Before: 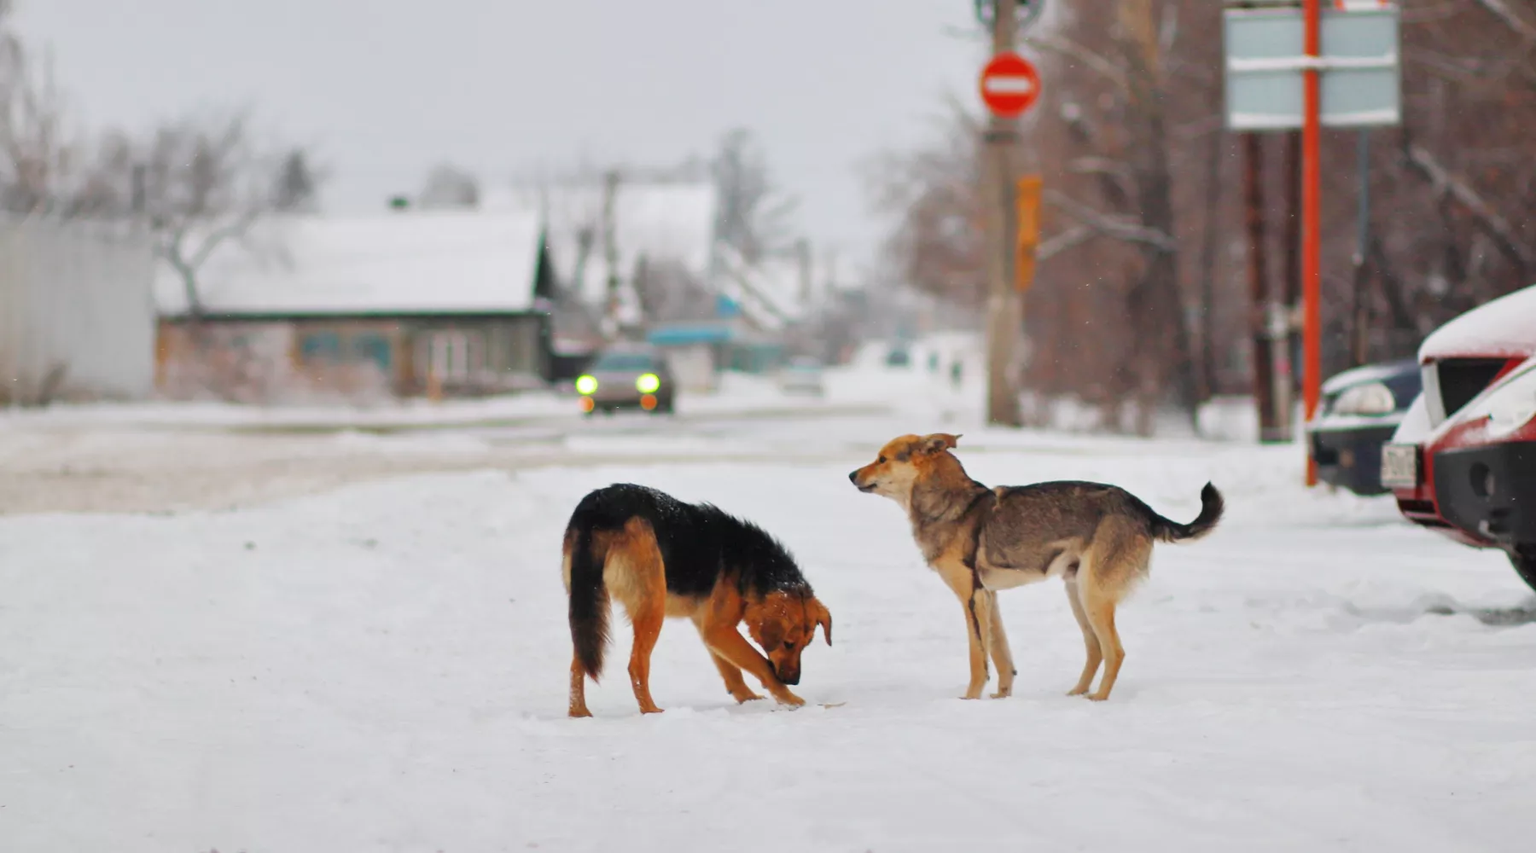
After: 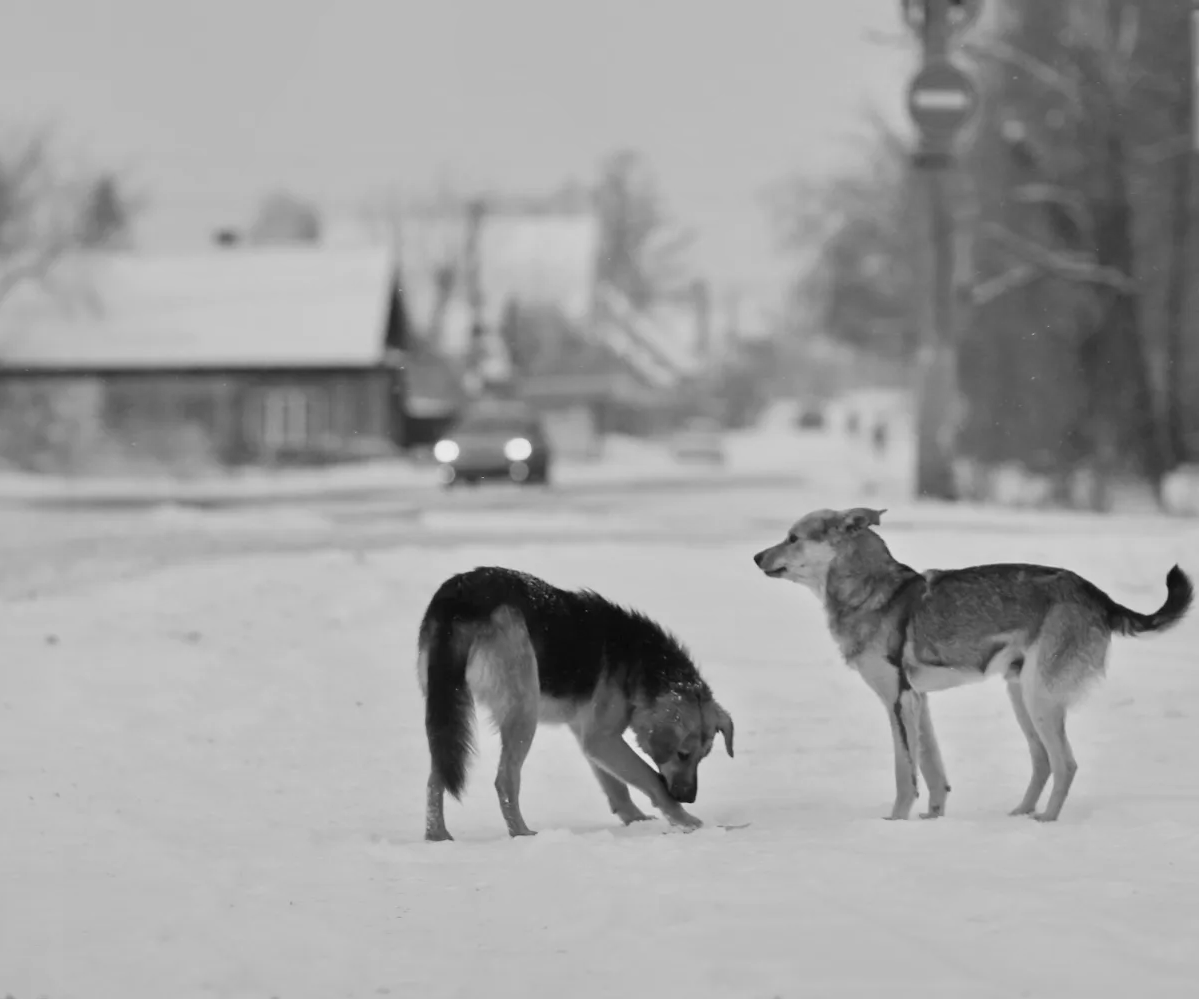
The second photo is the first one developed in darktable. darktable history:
crop and rotate: left 13.409%, right 19.924%
monochrome: a 26.22, b 42.67, size 0.8
